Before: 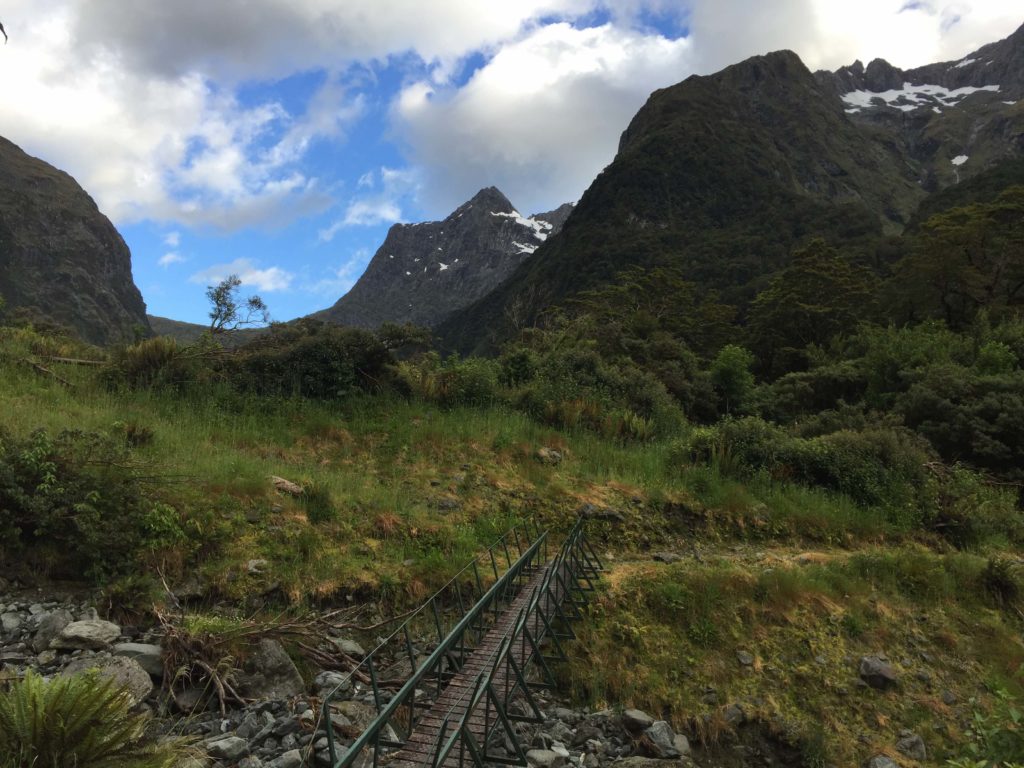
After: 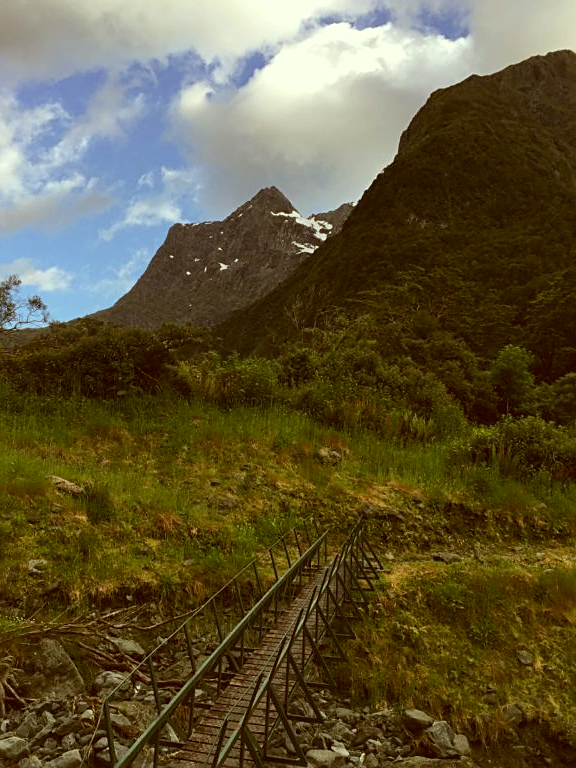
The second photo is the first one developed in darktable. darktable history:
sharpen: on, module defaults
color correction: highlights a* -5.3, highlights b* 9.8, shadows a* 9.8, shadows b* 24.26
crop: left 21.496%, right 22.254%
